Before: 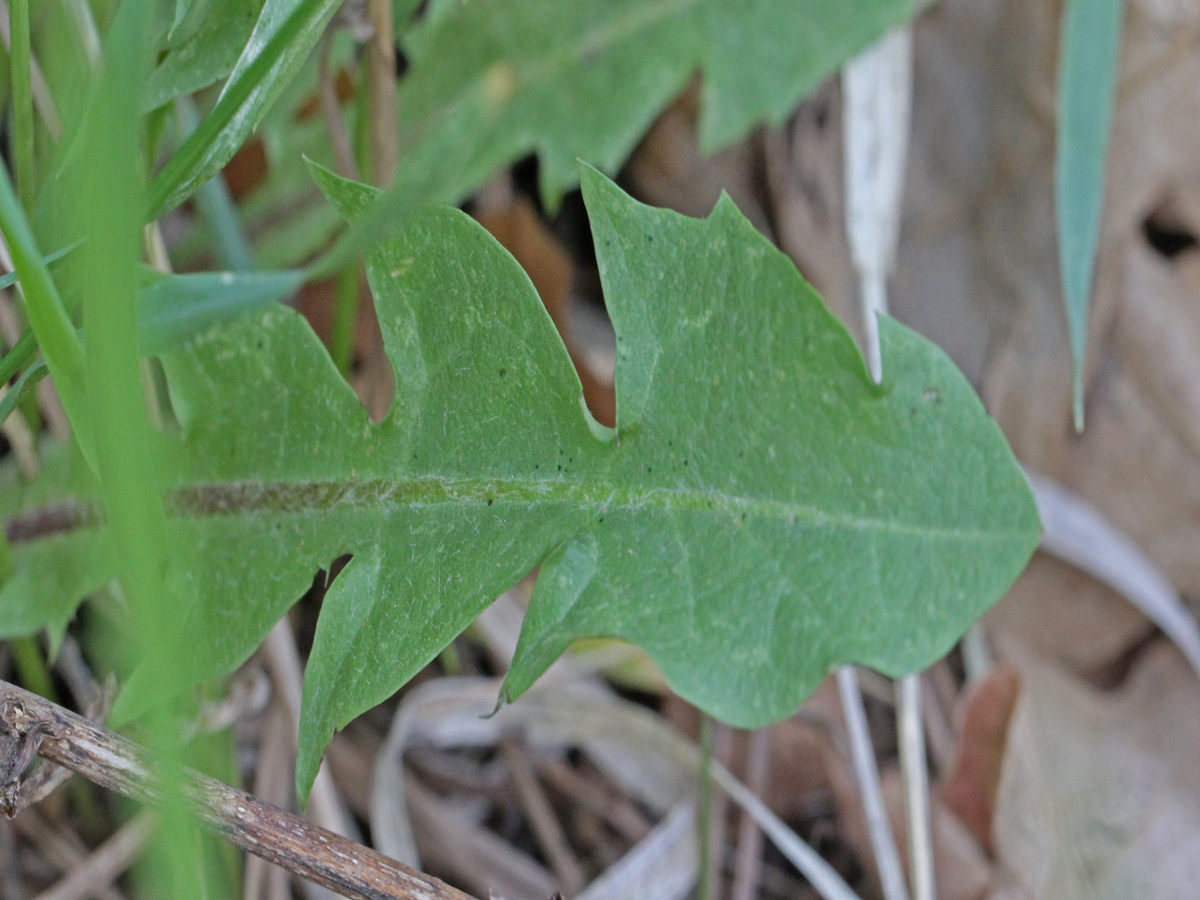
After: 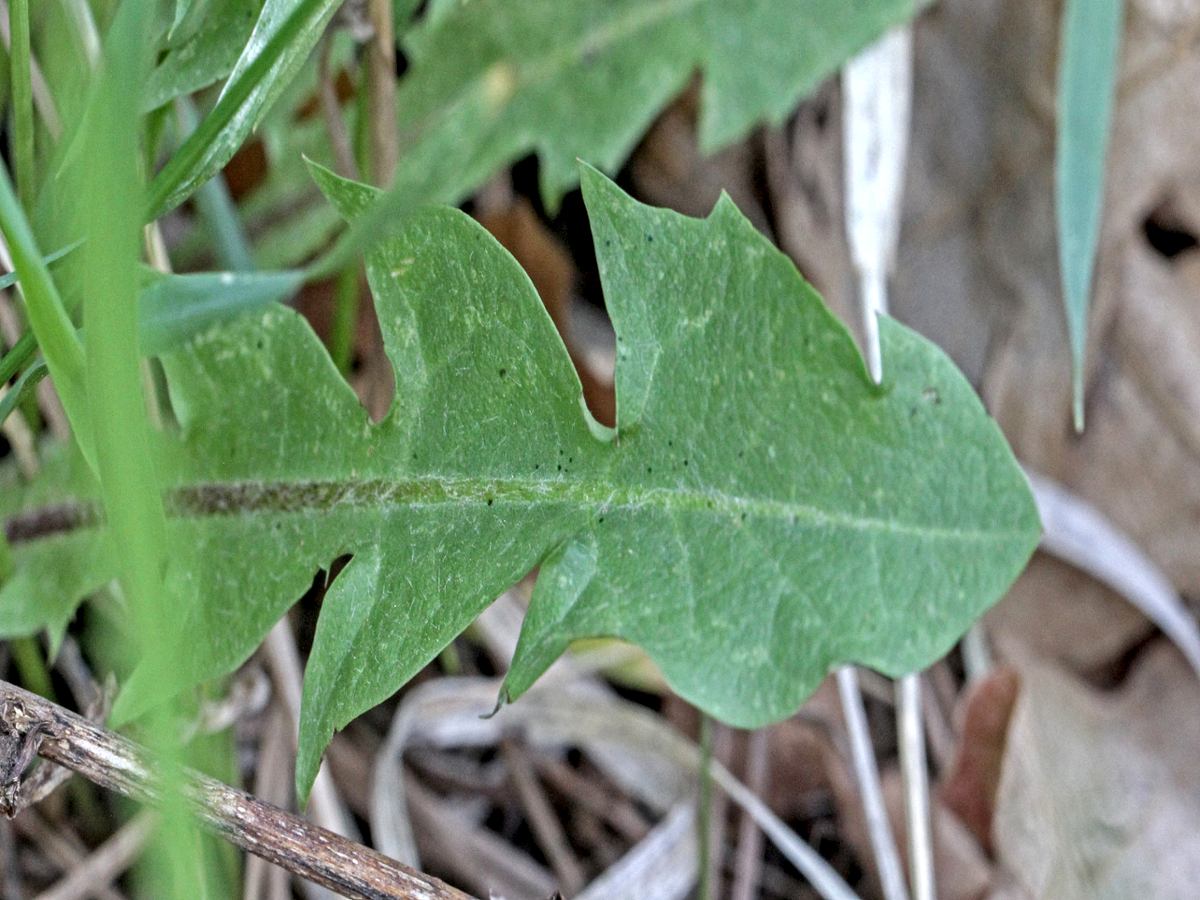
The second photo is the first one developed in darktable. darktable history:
local contrast: highlights 64%, shadows 54%, detail 168%, midtone range 0.511
exposure: exposure 0.202 EV, compensate highlight preservation false
